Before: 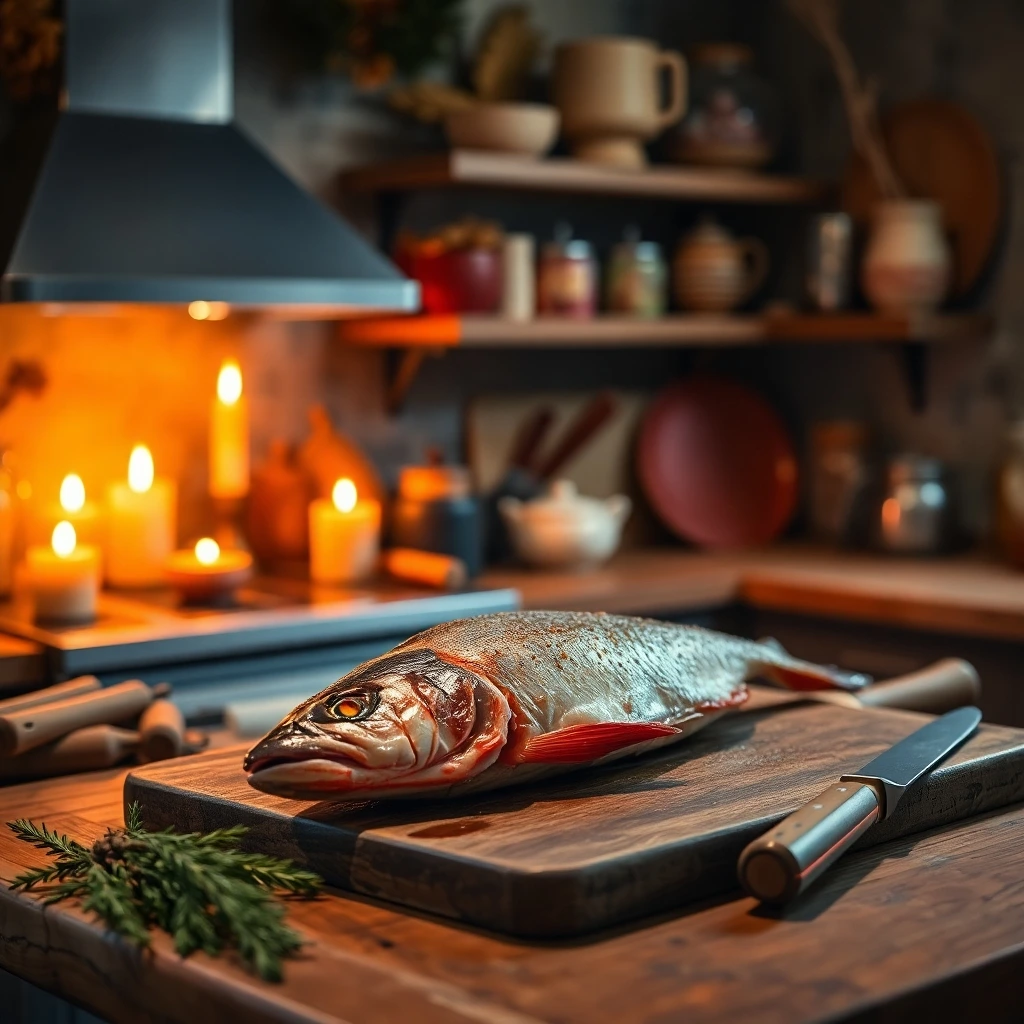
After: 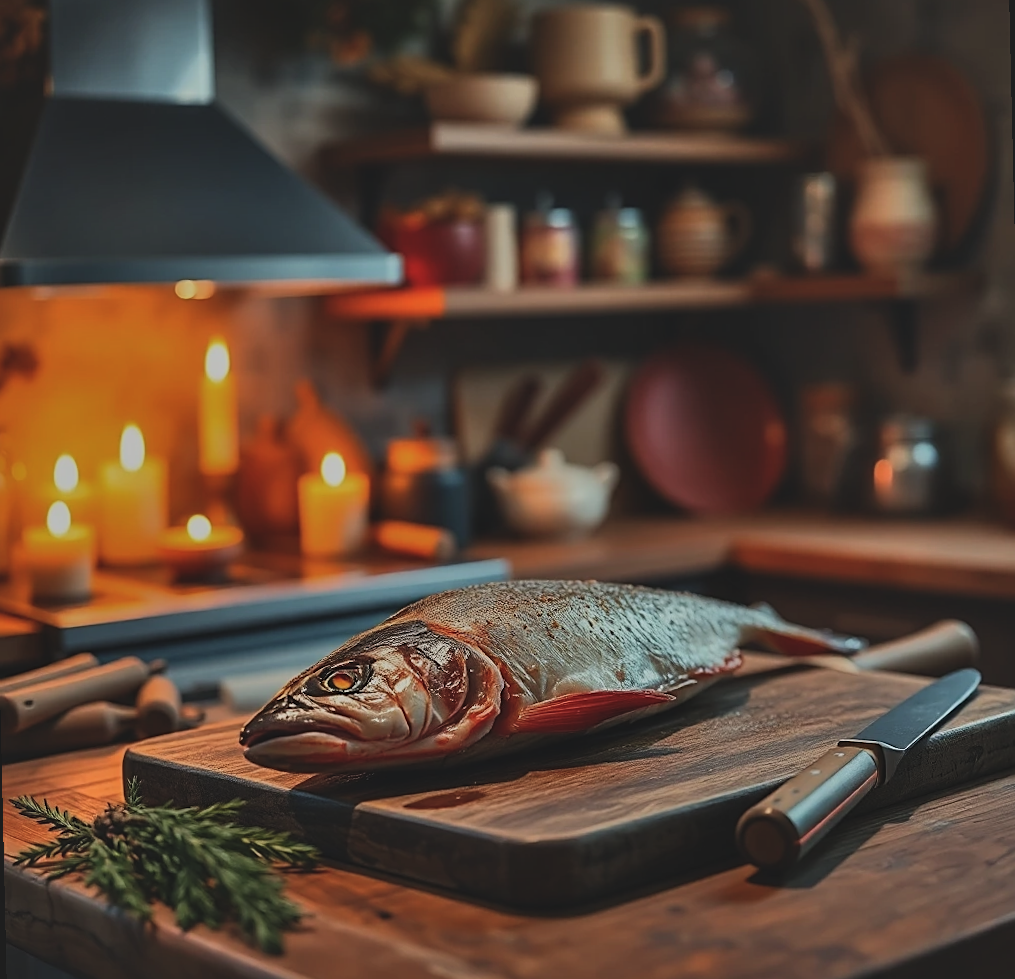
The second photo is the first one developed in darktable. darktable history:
sharpen: on, module defaults
shadows and highlights: soften with gaussian
rotate and perspective: rotation -1.32°, lens shift (horizontal) -0.031, crop left 0.015, crop right 0.985, crop top 0.047, crop bottom 0.982
exposure: black level correction -0.016, exposure -1.018 EV, compensate highlight preservation false
